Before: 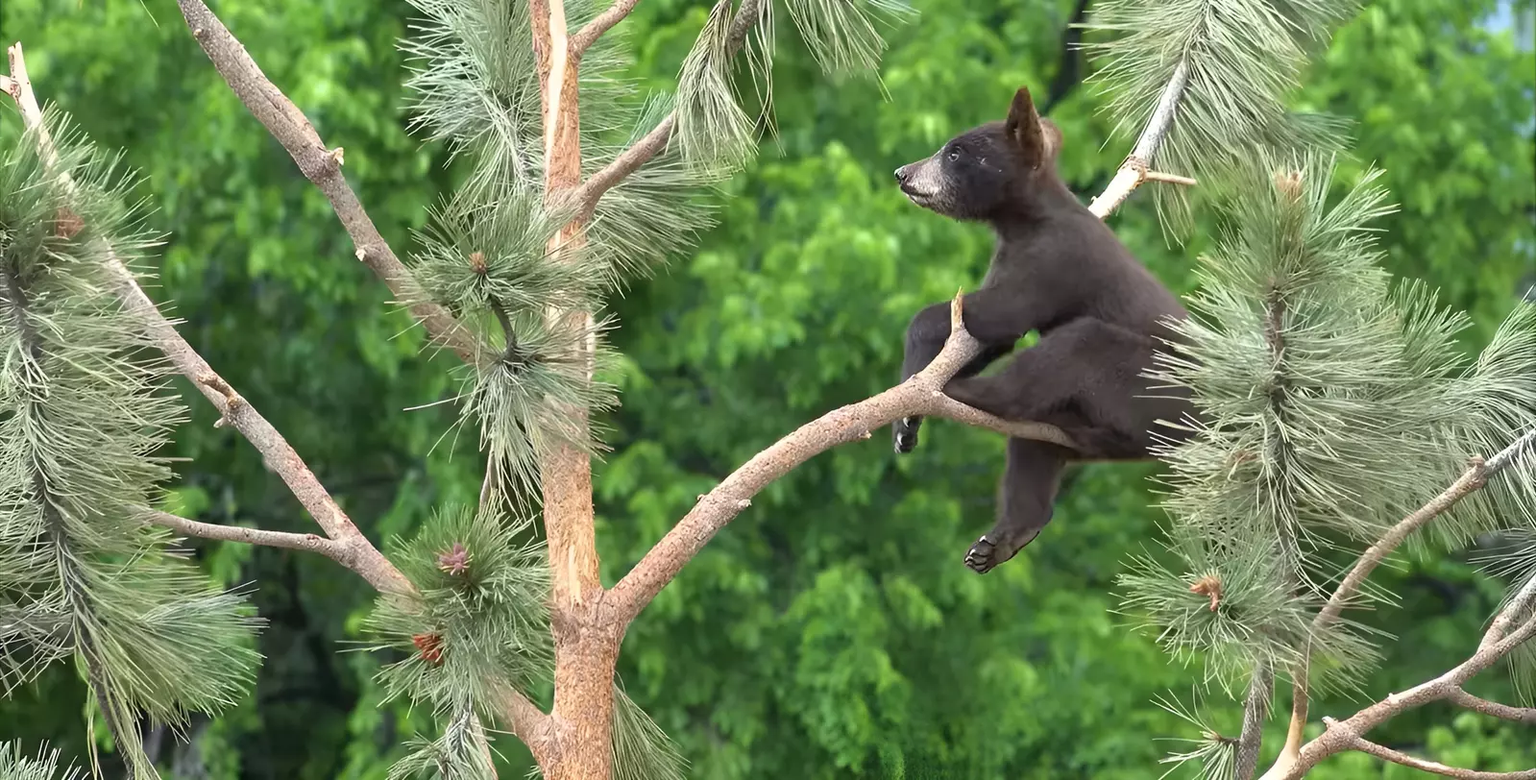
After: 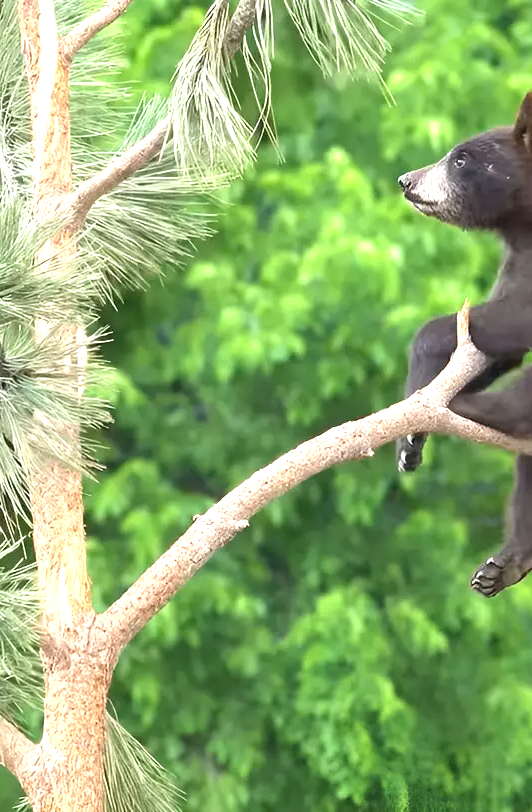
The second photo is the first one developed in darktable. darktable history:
exposure: exposure 1 EV, compensate highlight preservation false
crop: left 33.36%, right 33.36%
